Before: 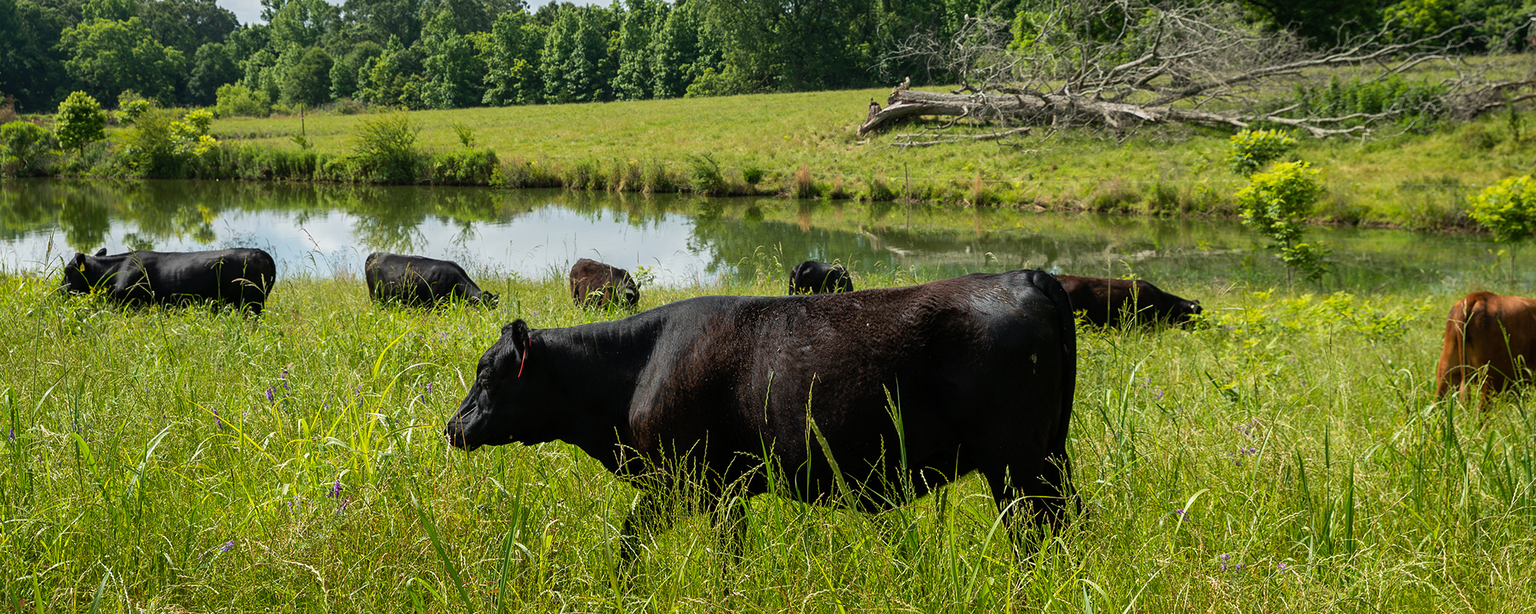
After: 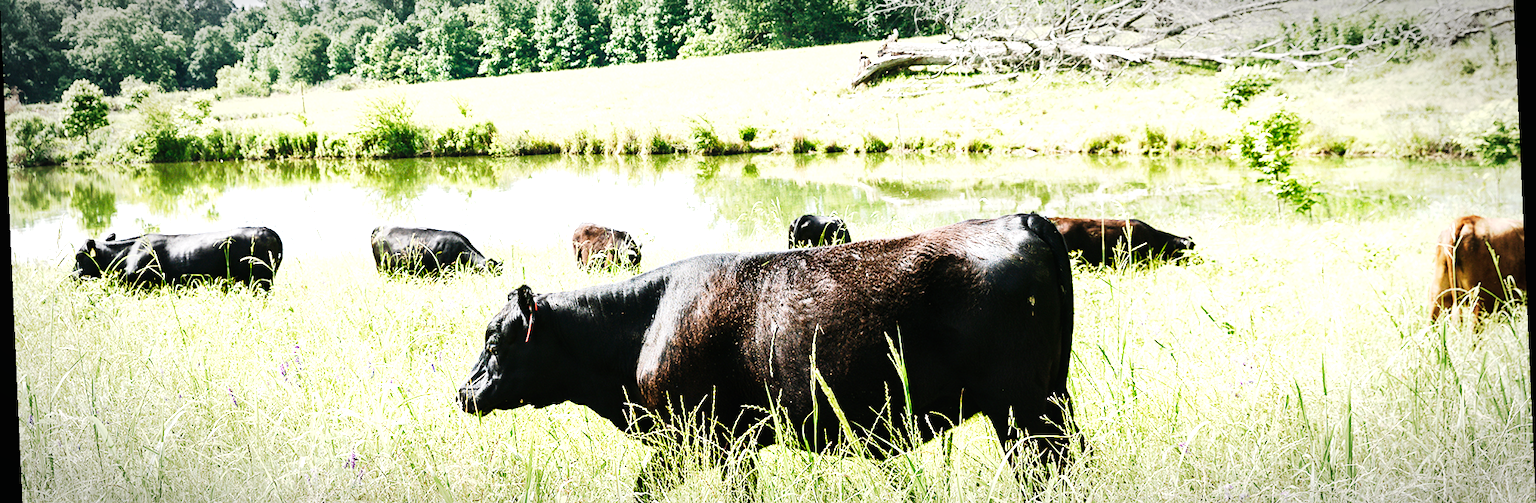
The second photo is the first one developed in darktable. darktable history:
vignetting: automatic ratio true
color balance rgb: shadows lift › chroma 2%, shadows lift › hue 135.47°, highlights gain › chroma 2%, highlights gain › hue 291.01°, global offset › luminance 0.5%, perceptual saturation grading › global saturation -10.8%, perceptual saturation grading › highlights -26.83%, perceptual saturation grading › shadows 21.25%, perceptual brilliance grading › highlights 17.77%, perceptual brilliance grading › mid-tones 31.71%, perceptual brilliance grading › shadows -31.01%, global vibrance 24.91%
crop: top 11.038%, bottom 13.962%
rotate and perspective: rotation -2.56°, automatic cropping off
base curve: curves: ch0 [(0, 0) (0, 0.001) (0.001, 0.001) (0.004, 0.002) (0.007, 0.004) (0.015, 0.013) (0.033, 0.045) (0.052, 0.096) (0.075, 0.17) (0.099, 0.241) (0.163, 0.42) (0.219, 0.55) (0.259, 0.616) (0.327, 0.722) (0.365, 0.765) (0.522, 0.873) (0.547, 0.881) (0.689, 0.919) (0.826, 0.952) (1, 1)], preserve colors none
local contrast: mode bilateral grid, contrast 20, coarseness 50, detail 120%, midtone range 0.2
exposure: black level correction 0, exposure 1.2 EV, compensate exposure bias true, compensate highlight preservation false
